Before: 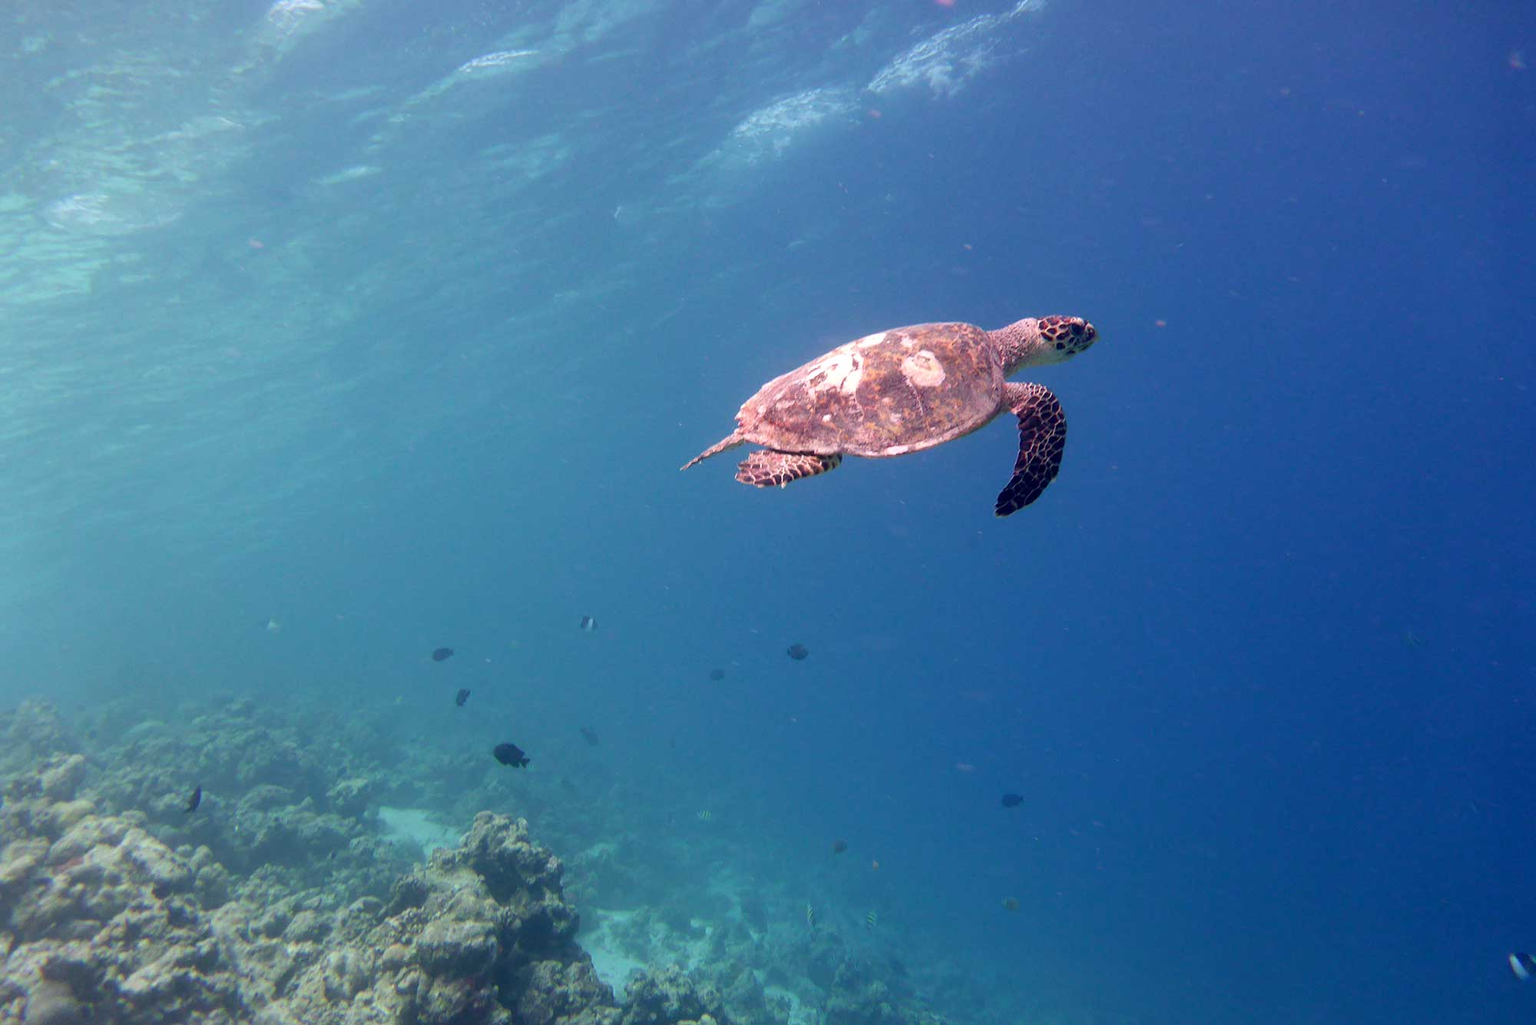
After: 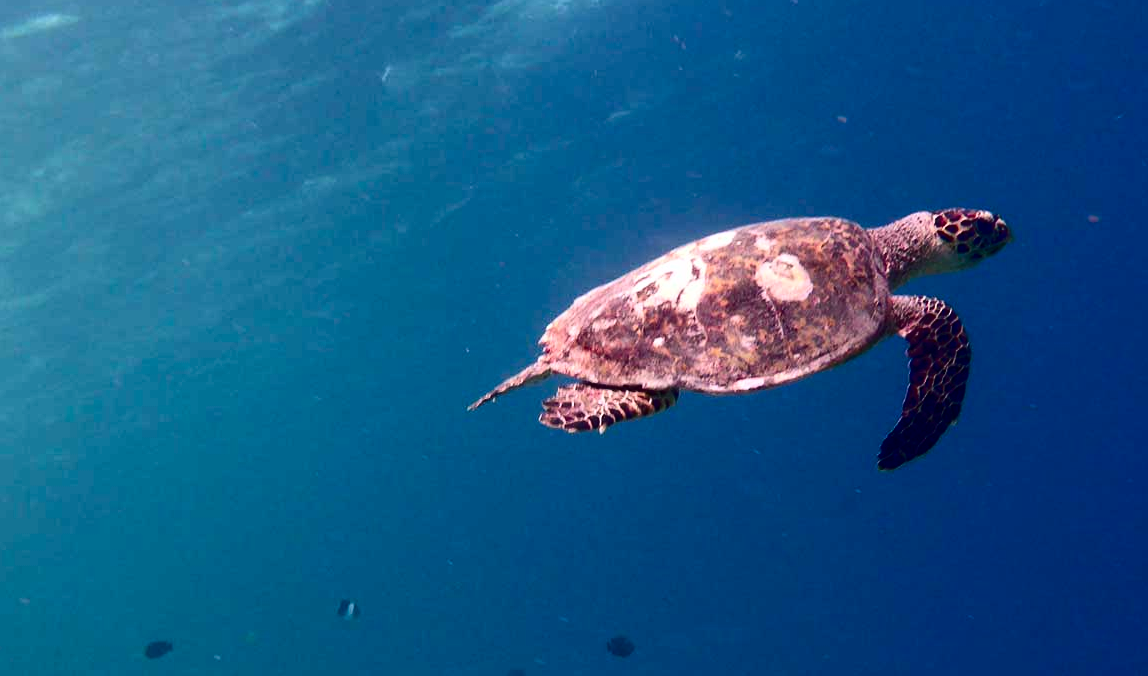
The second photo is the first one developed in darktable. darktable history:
contrast brightness saturation: contrast 0.24, brightness -0.227, saturation 0.147
crop: left 20.948%, top 15.15%, right 21.633%, bottom 34.132%
